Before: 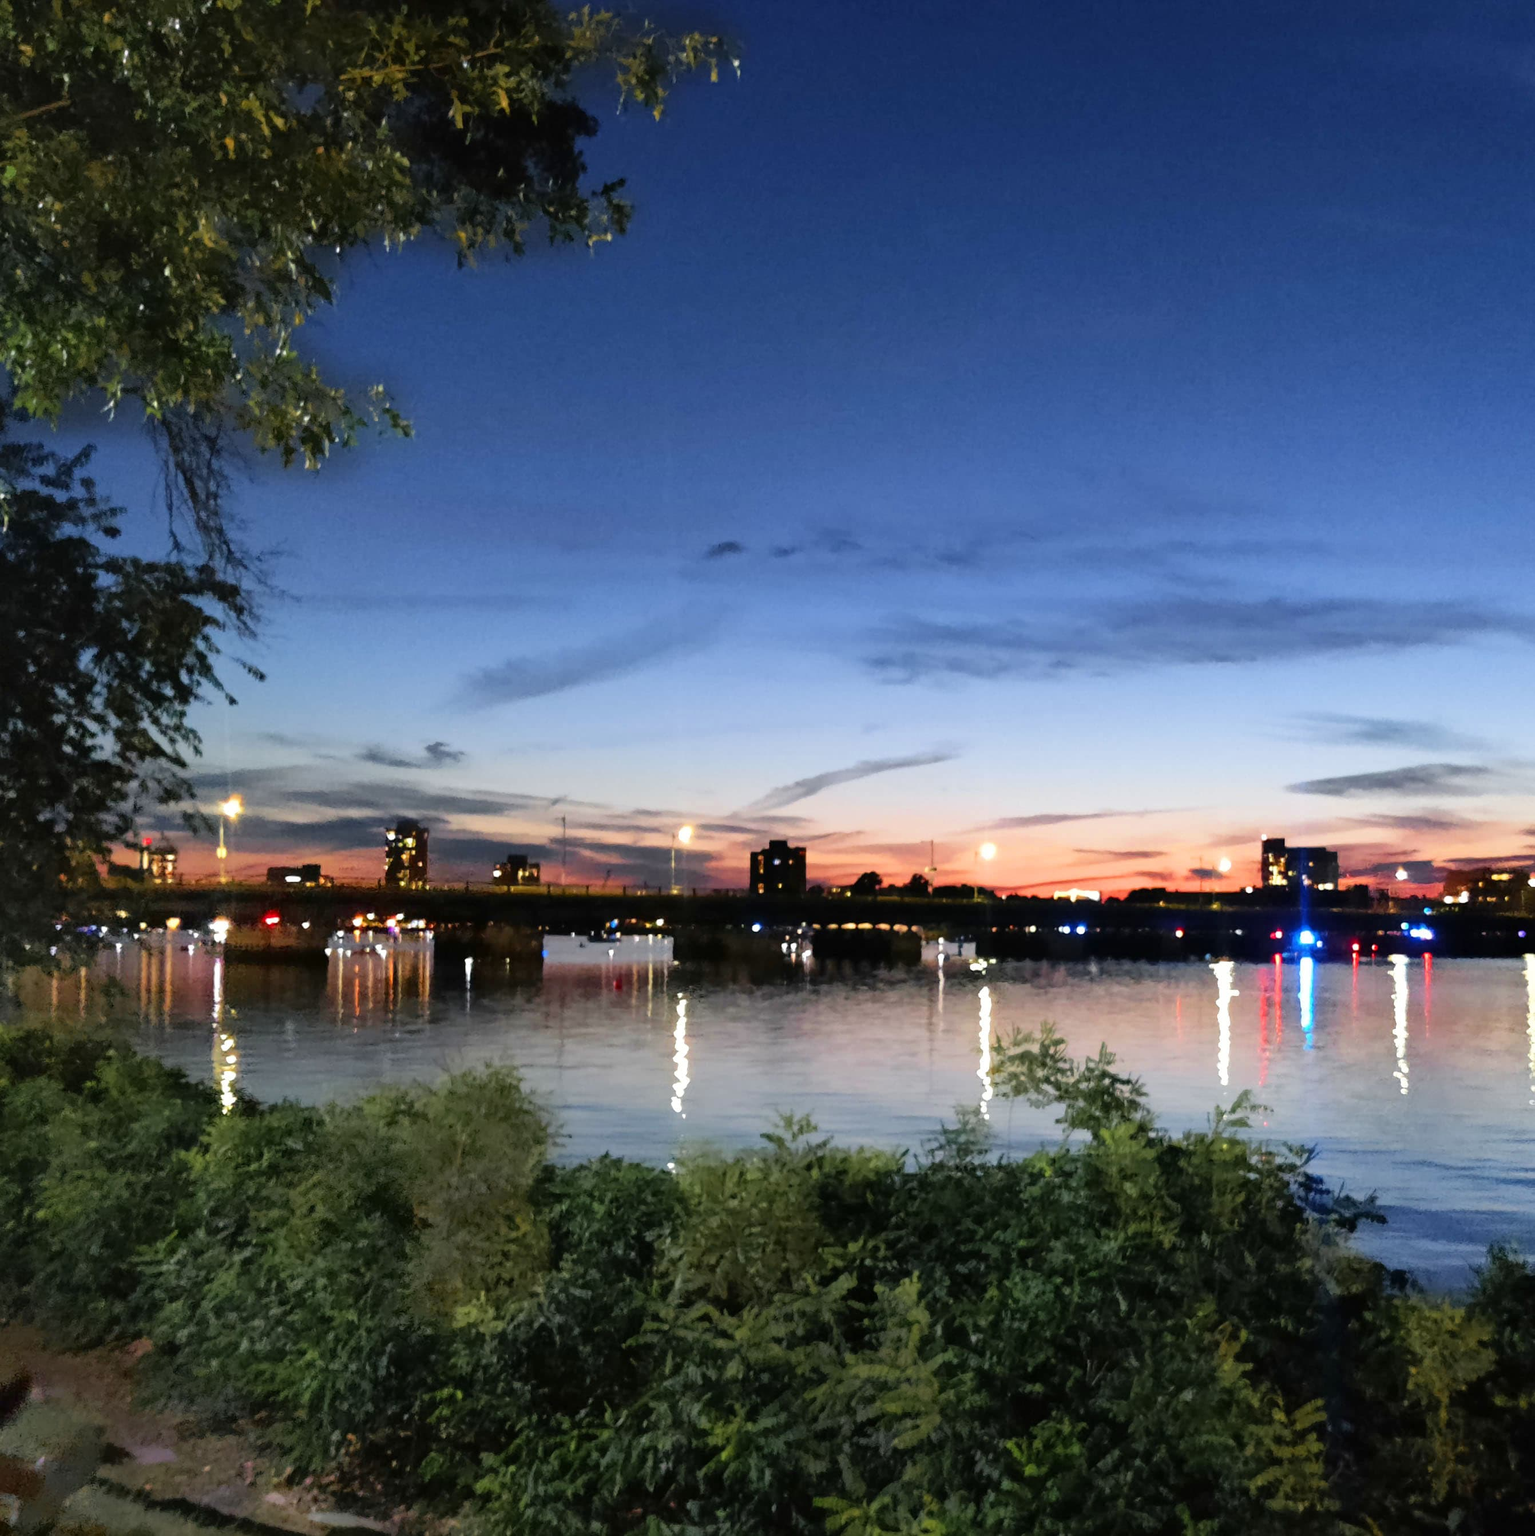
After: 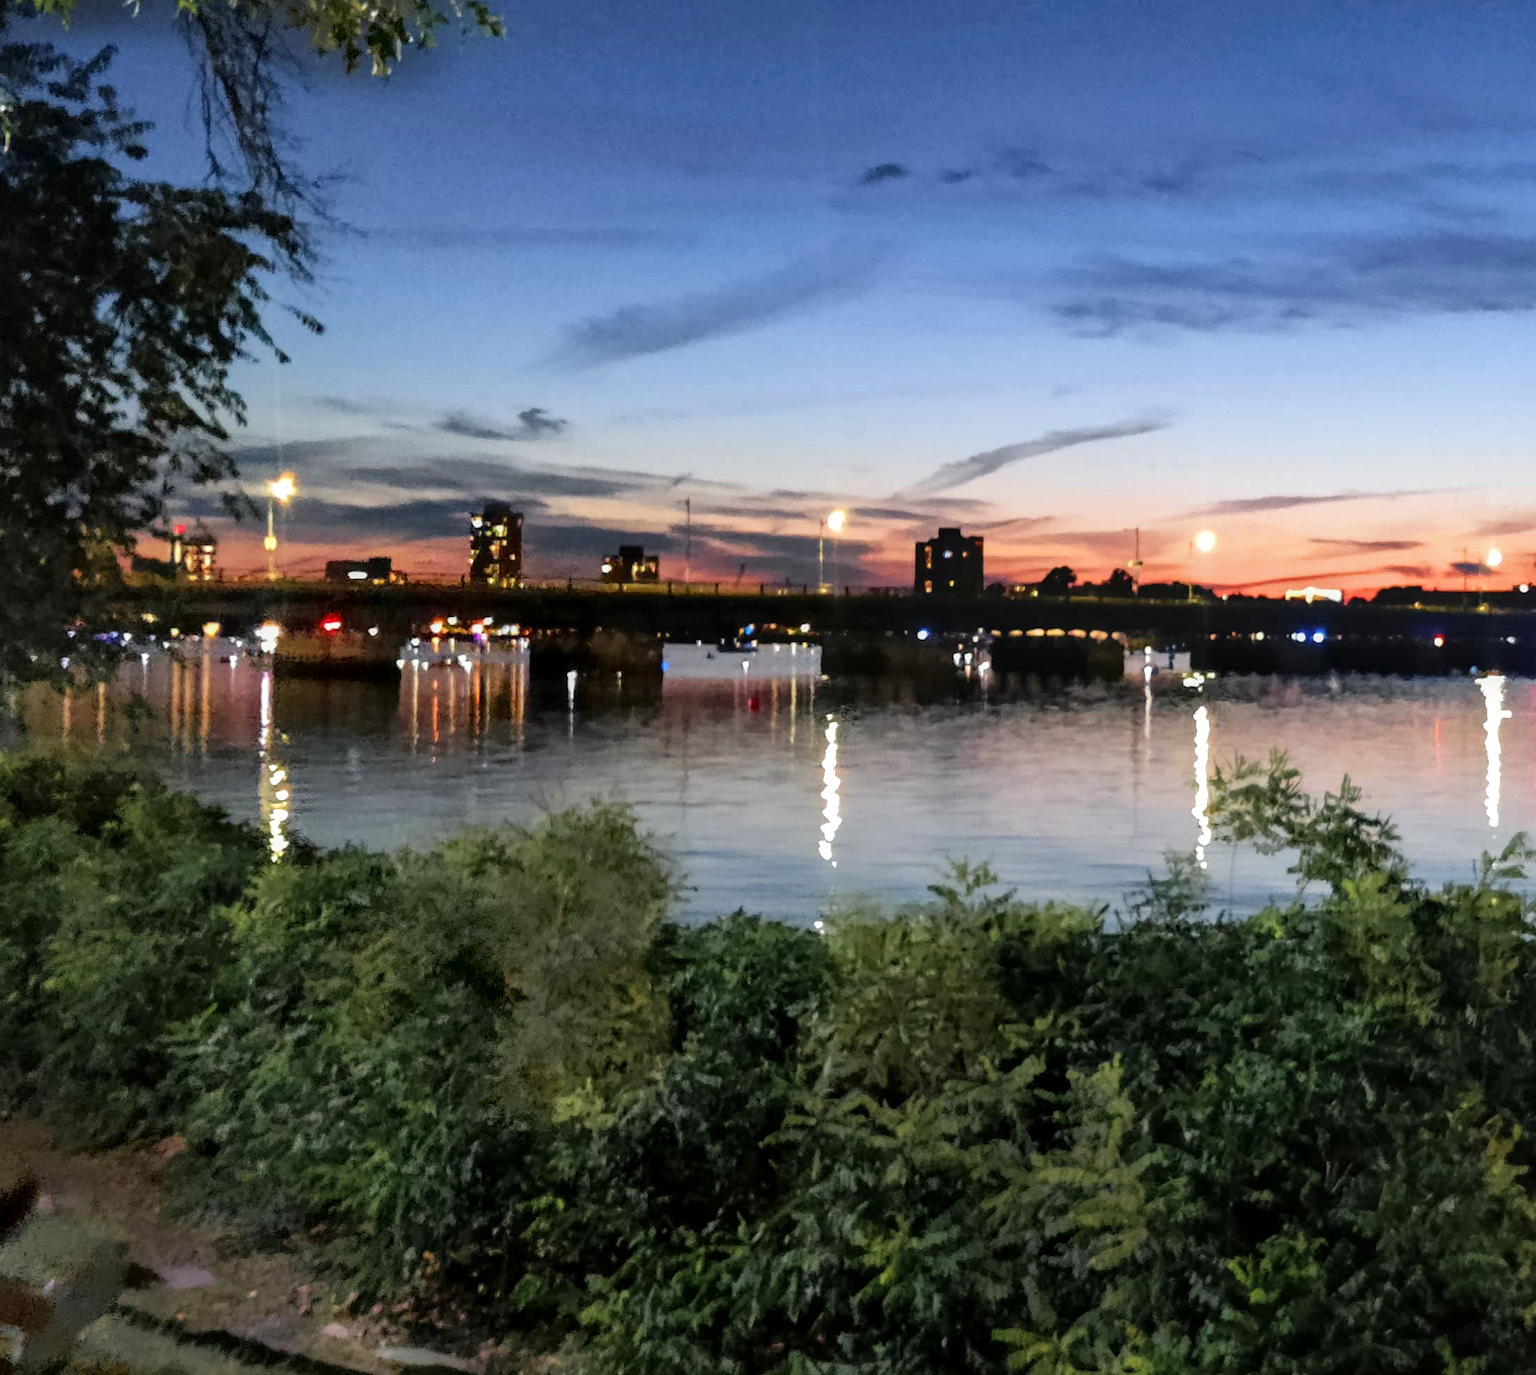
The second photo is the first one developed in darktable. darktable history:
crop: top 26.531%, right 17.959%
local contrast: on, module defaults
